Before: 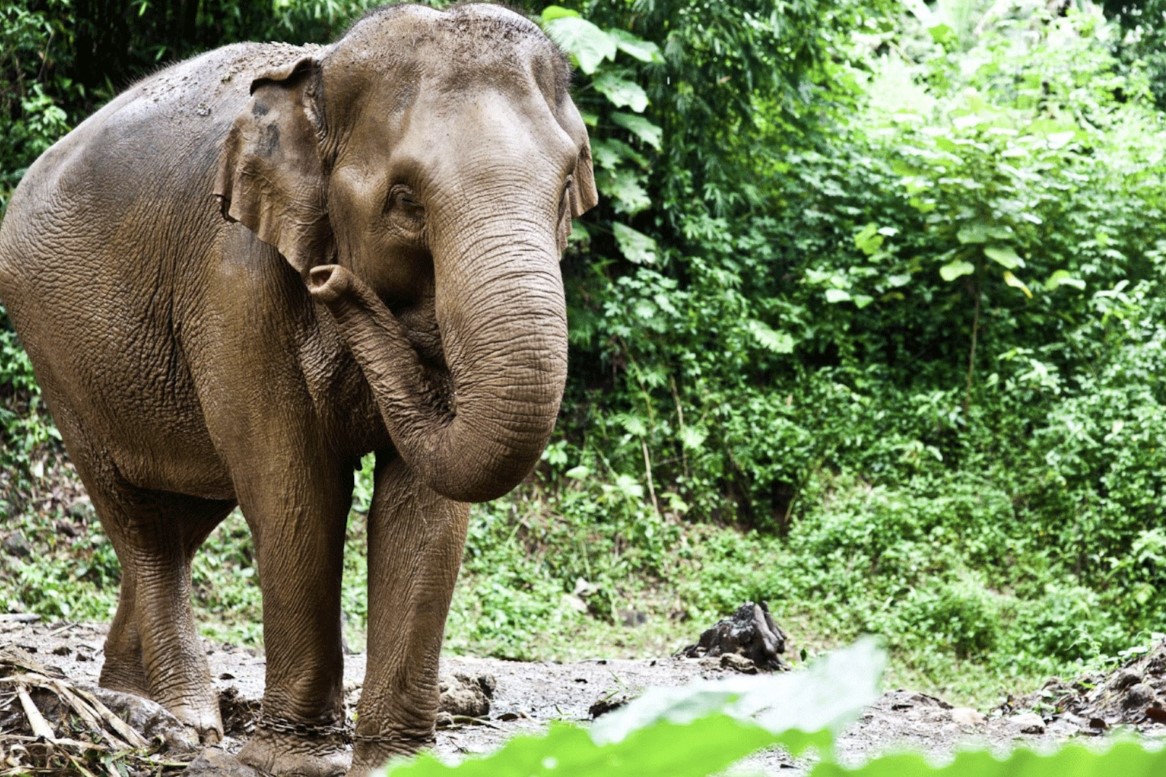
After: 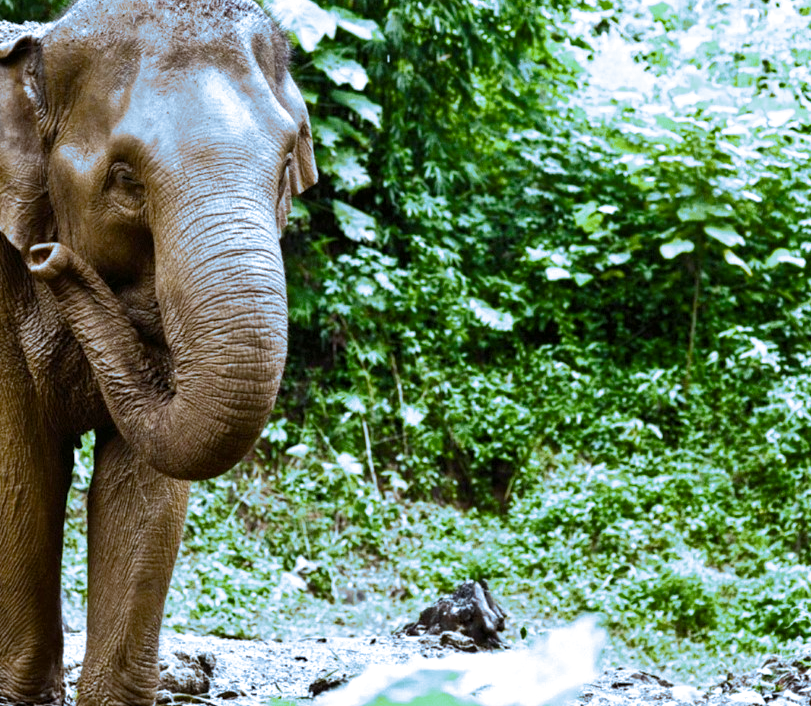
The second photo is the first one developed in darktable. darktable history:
shadows and highlights: shadows 0, highlights 40
crop and rotate: left 24.034%, top 2.838%, right 6.406%, bottom 6.299%
color balance rgb: perceptual saturation grading › global saturation 20%, perceptual saturation grading › highlights -25%, perceptual saturation grading › shadows 50%
contrast equalizer: octaves 7, y [[0.5, 0.502, 0.506, 0.511, 0.52, 0.537], [0.5 ×6], [0.505, 0.509, 0.518, 0.534, 0.553, 0.561], [0 ×6], [0 ×6]]
white balance: red 0.954, blue 1.079
haze removal: strength 0.02, distance 0.25, compatibility mode true, adaptive false
split-toning: shadows › hue 351.18°, shadows › saturation 0.86, highlights › hue 218.82°, highlights › saturation 0.73, balance -19.167
